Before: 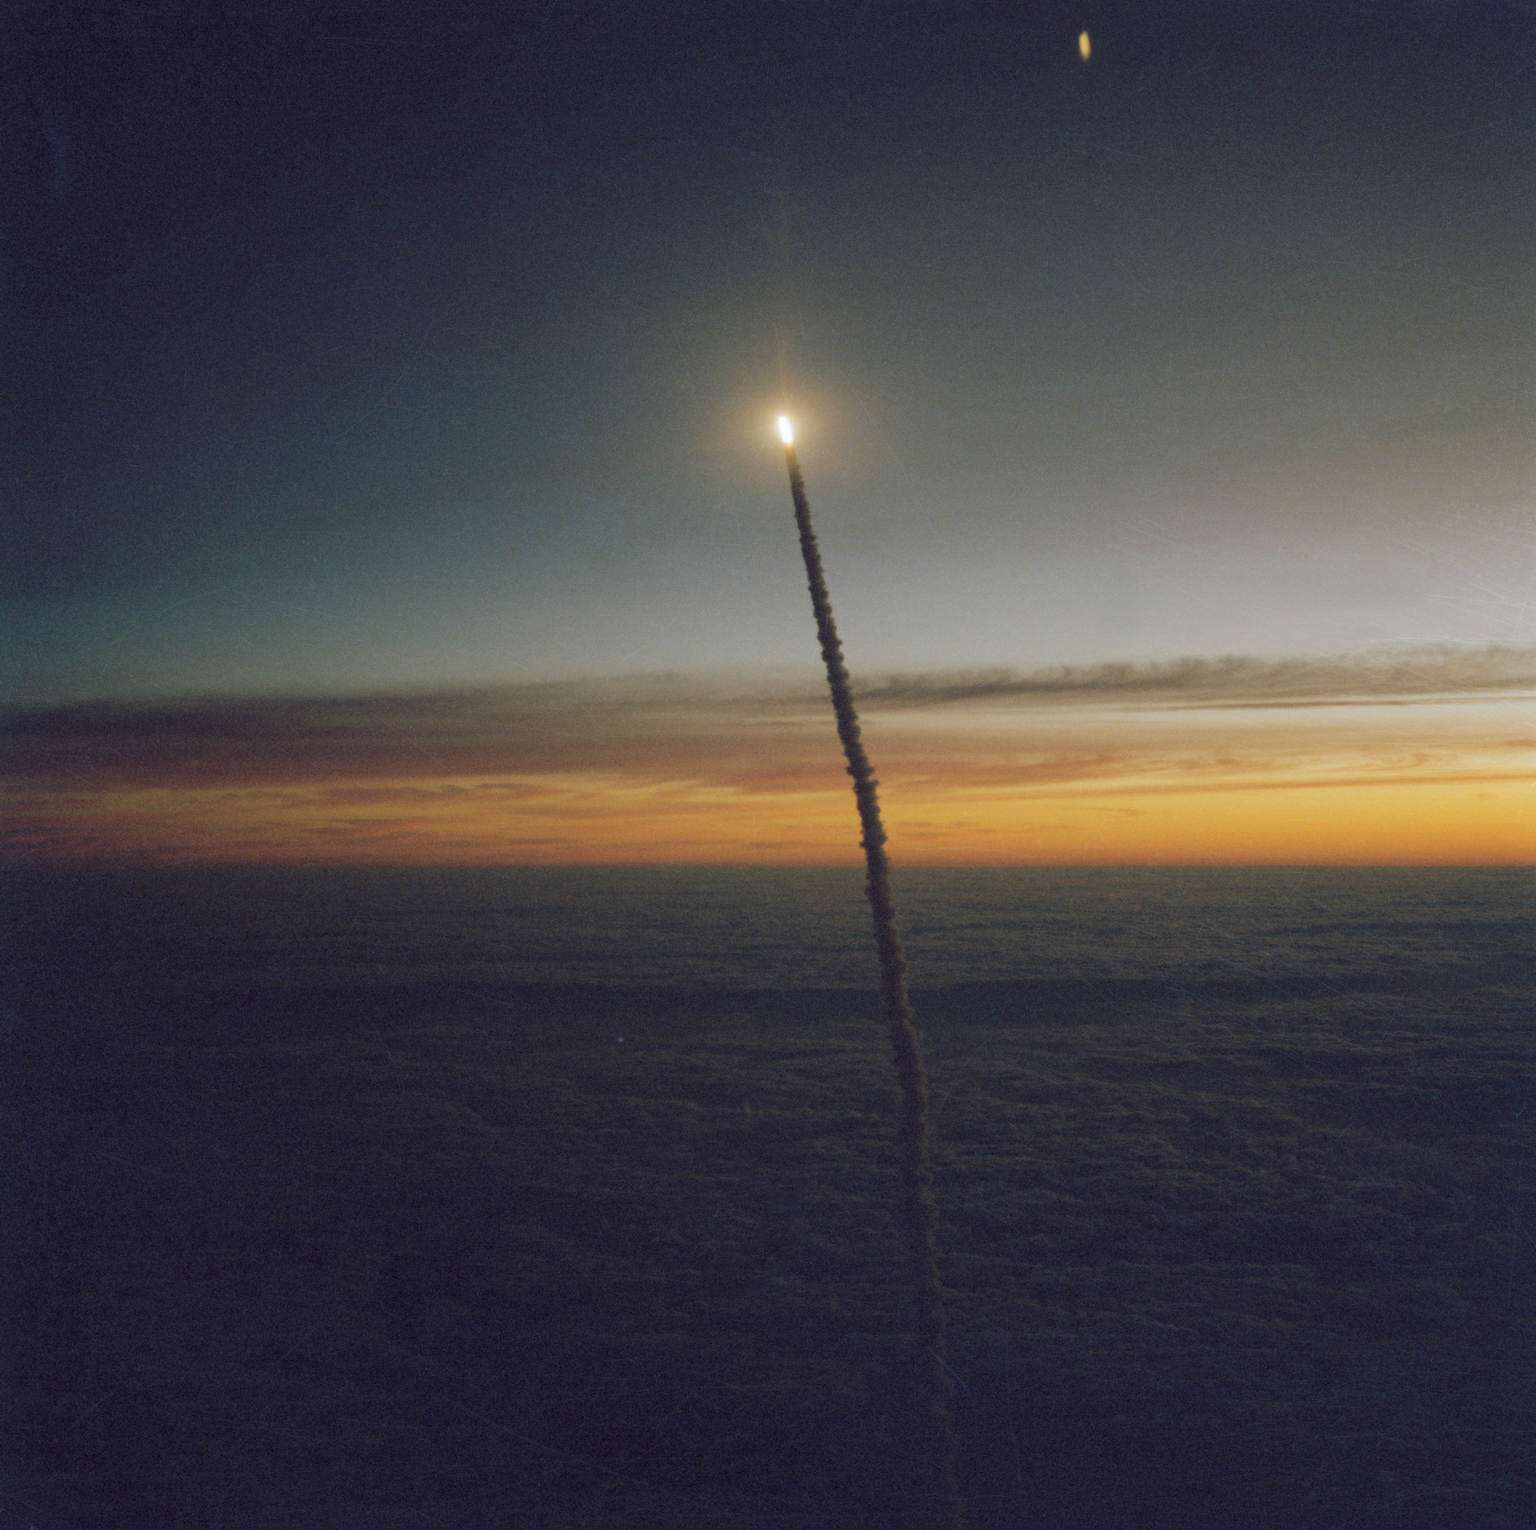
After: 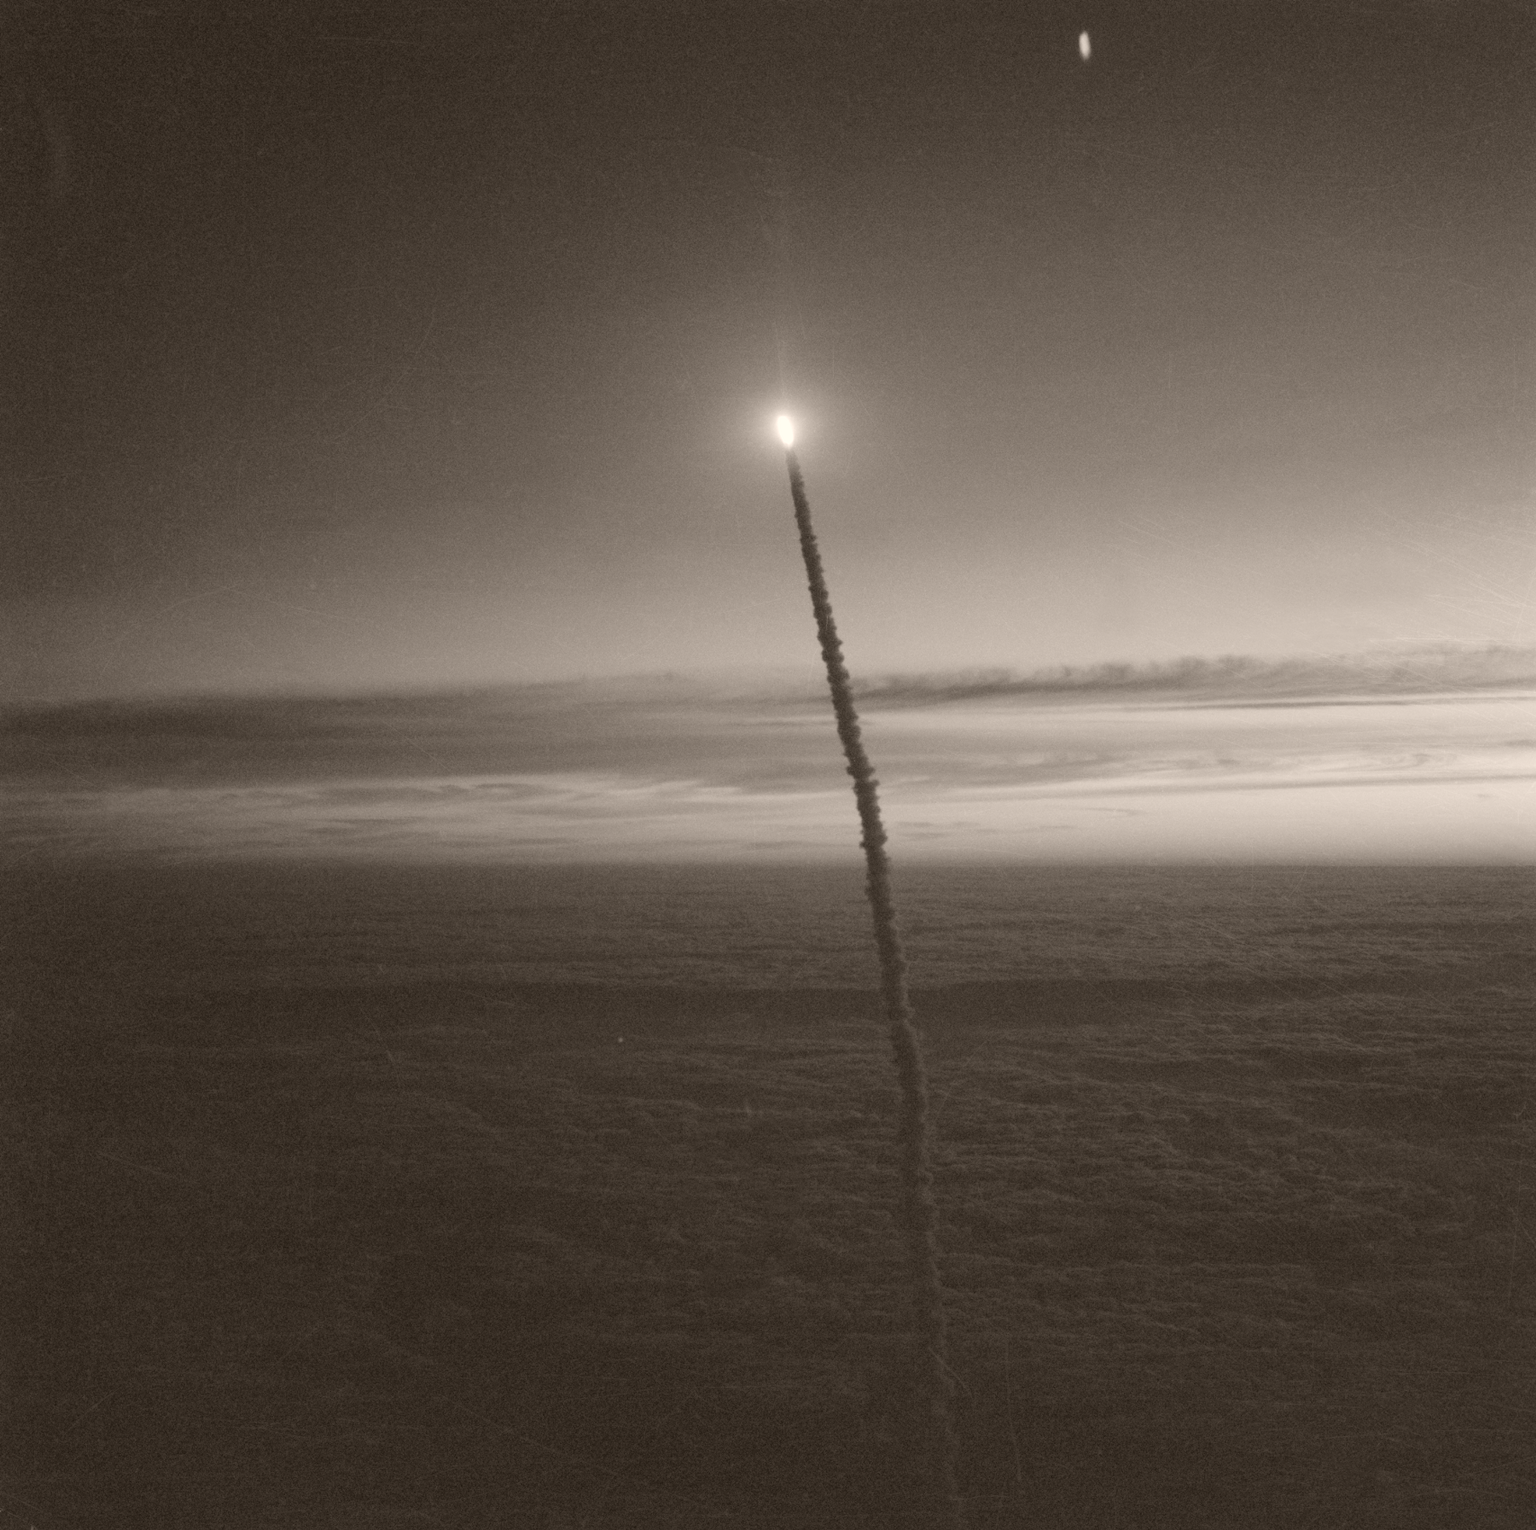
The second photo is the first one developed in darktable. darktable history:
colorize: hue 26.62°, saturation 18%, source mix 100%, lightness 25.27% | blend: blend mode coloradjustment, opacity 100%; mask: uniform (no mask)
